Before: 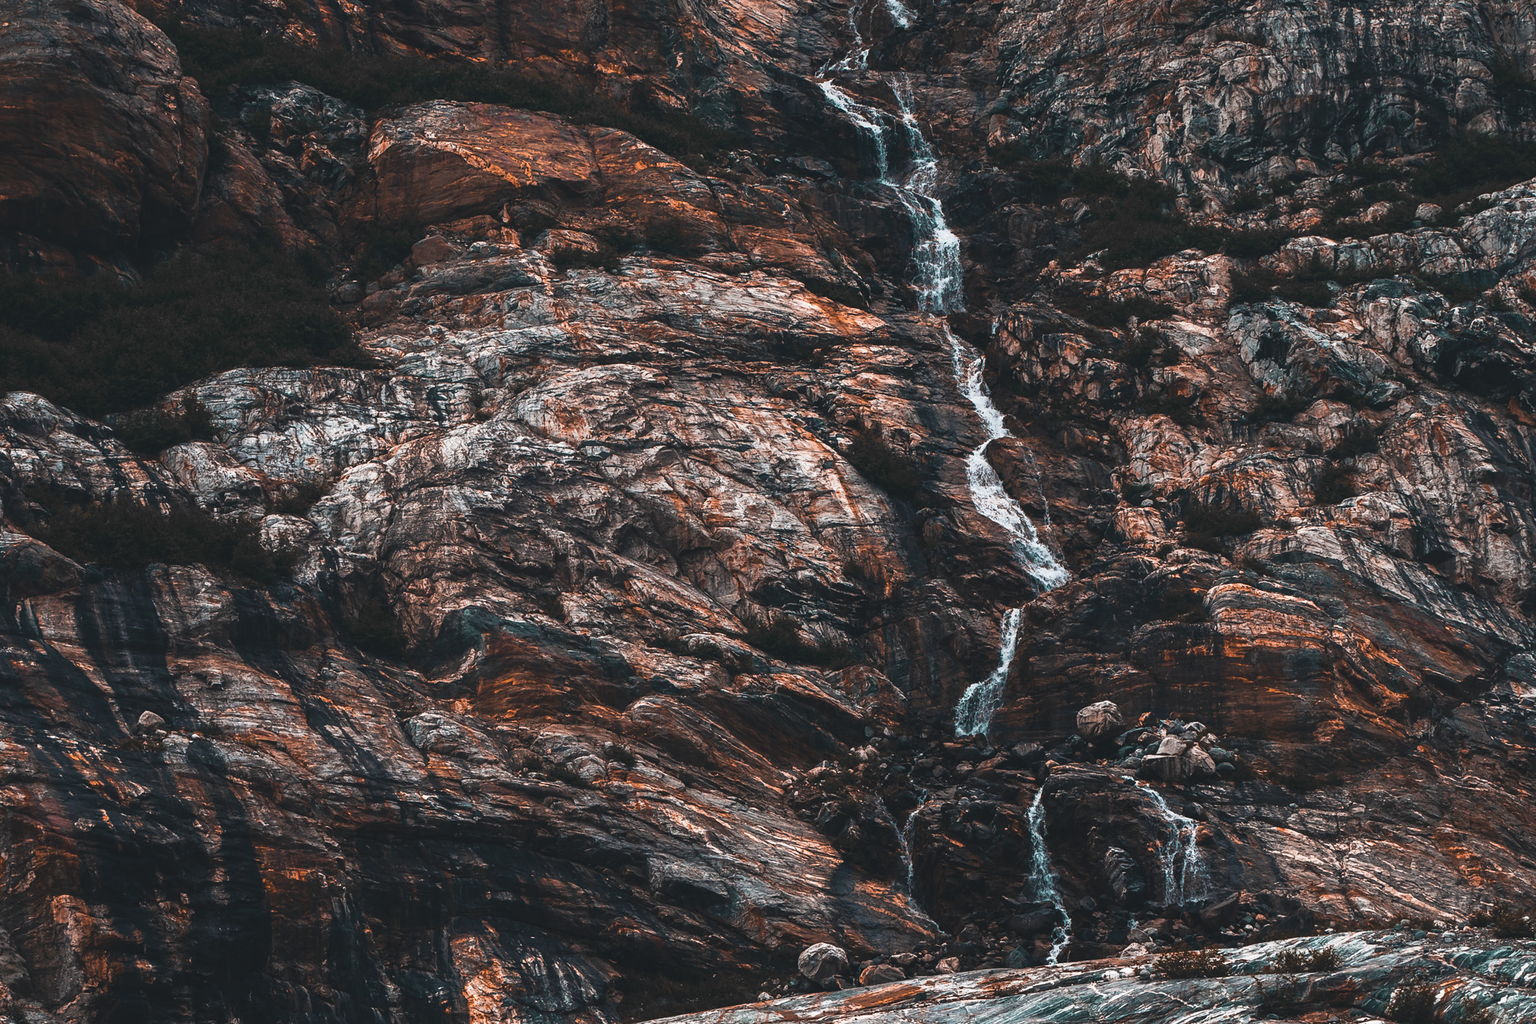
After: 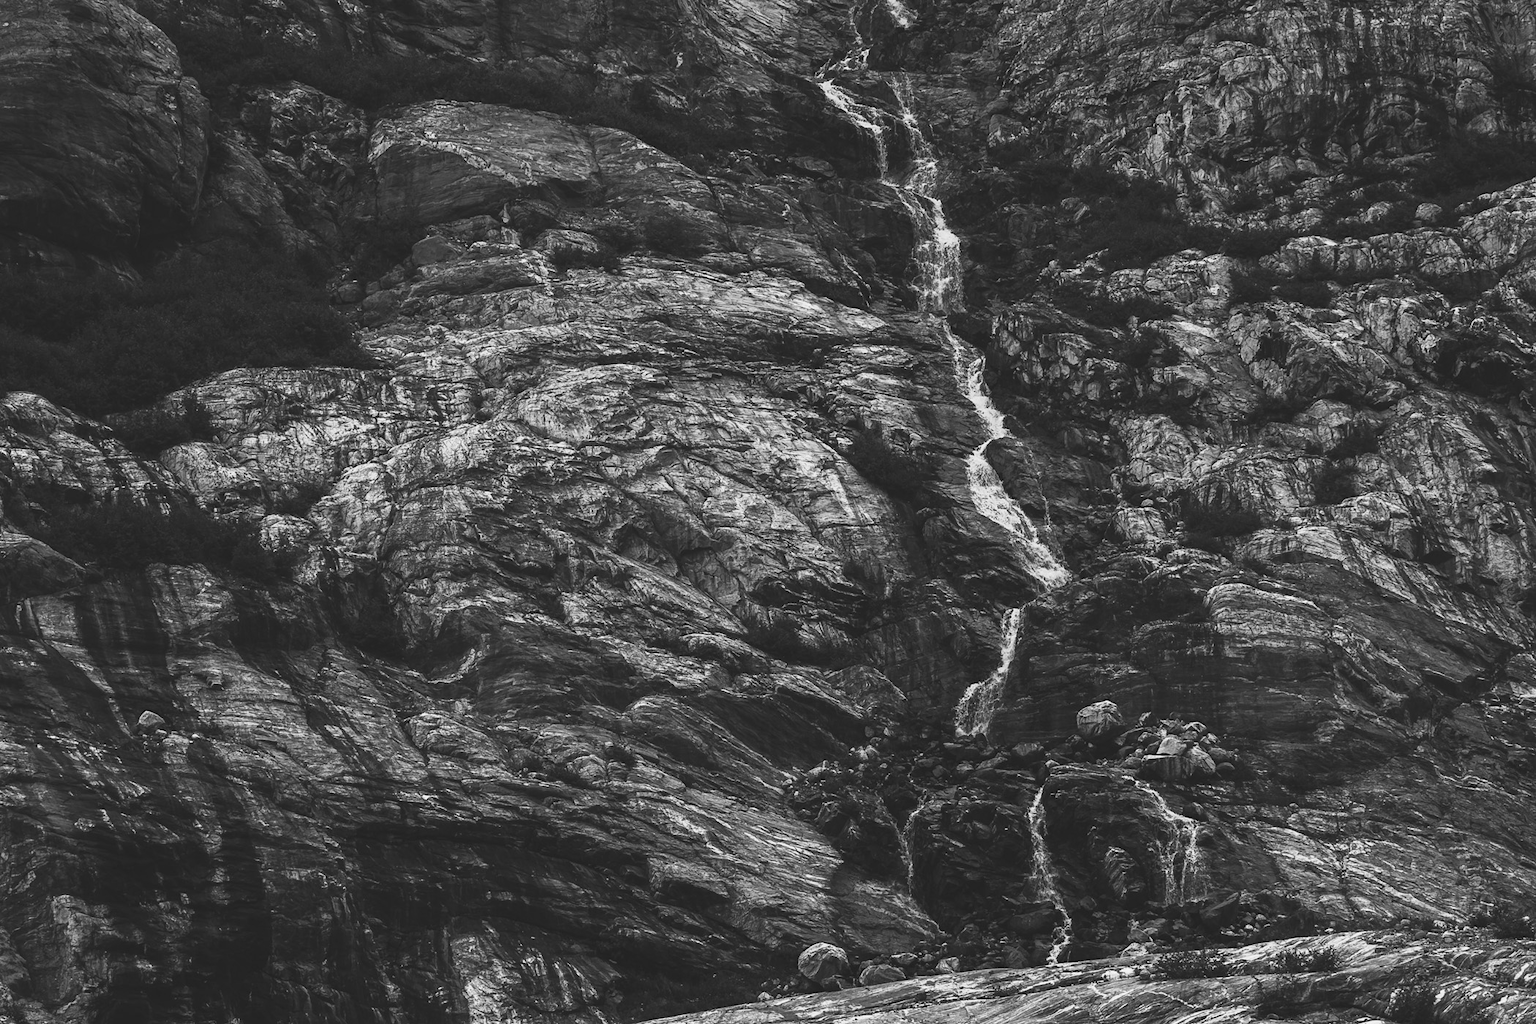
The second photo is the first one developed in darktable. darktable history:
color balance: lift [1, 1.011, 0.999, 0.989], gamma [1.109, 1.045, 1.039, 0.955], gain [0.917, 0.936, 0.952, 1.064], contrast 2.32%, contrast fulcrum 19%, output saturation 101%
monochrome: a 32, b 64, size 2.3
